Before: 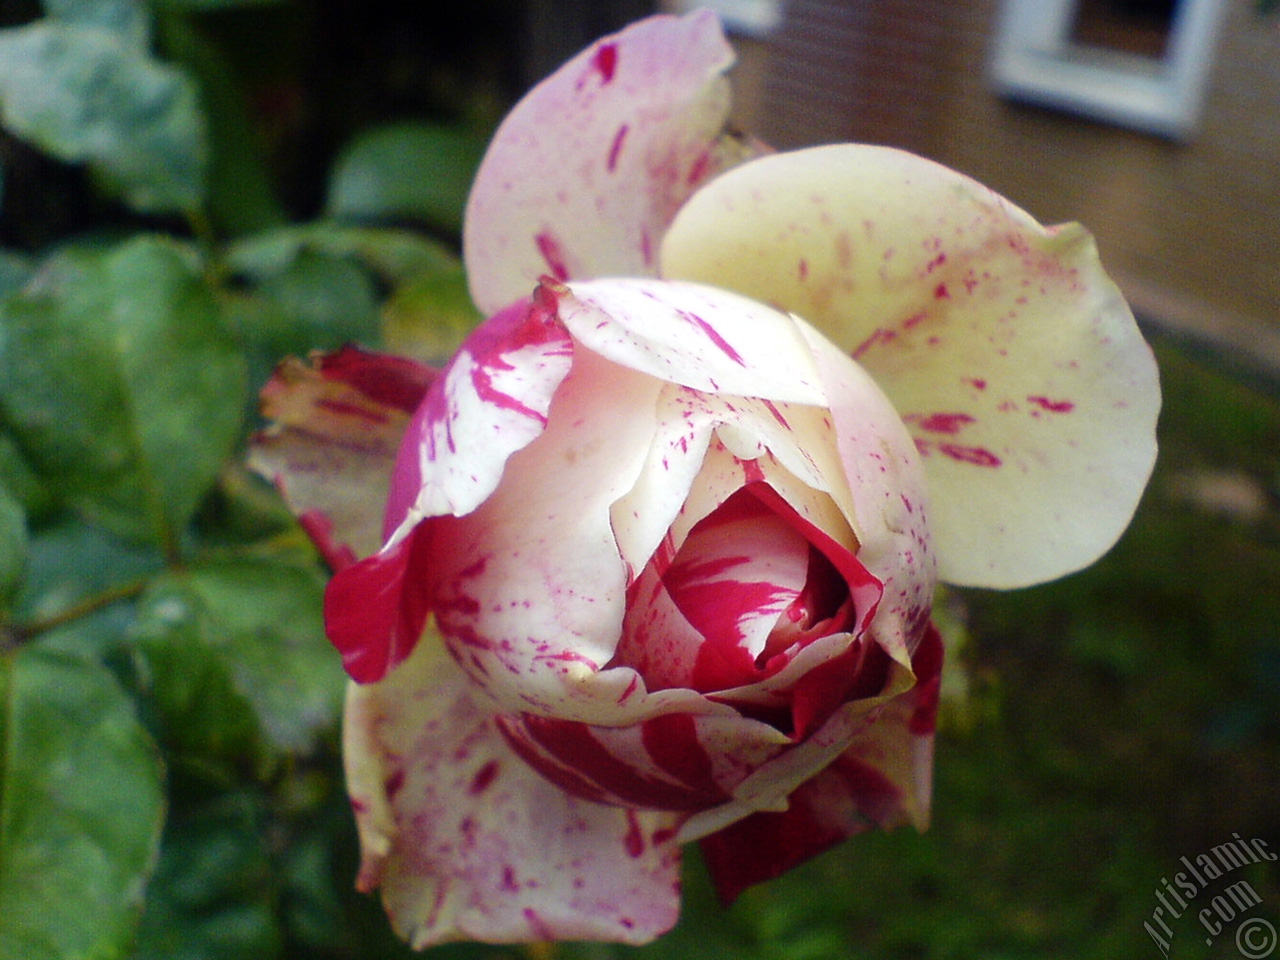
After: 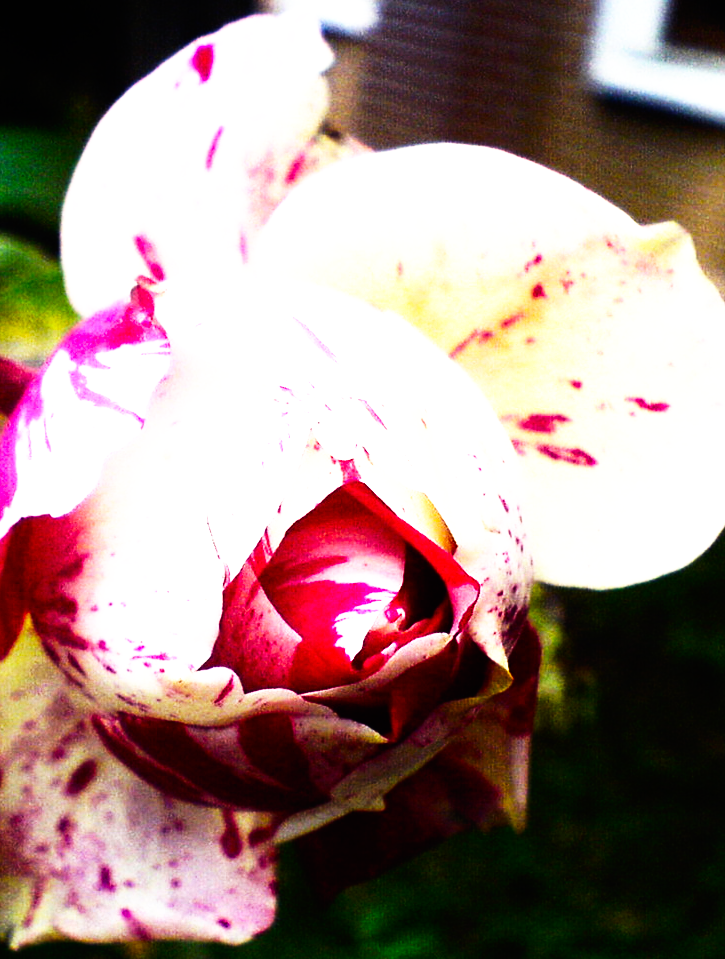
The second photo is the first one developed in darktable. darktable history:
color balance rgb: power › luminance -14.999%, perceptual saturation grading › global saturation 0.06%, perceptual brilliance grading › highlights 74.807%, perceptual brilliance grading › shadows -30.24%
base curve: curves: ch0 [(0, 0) (0.007, 0.004) (0.027, 0.03) (0.046, 0.07) (0.207, 0.54) (0.442, 0.872) (0.673, 0.972) (1, 1)], exposure shift 0.58, preserve colors none
crop: left 31.546%, top 0.018%, right 11.761%
contrast brightness saturation: contrast 0.084, saturation 0.204
